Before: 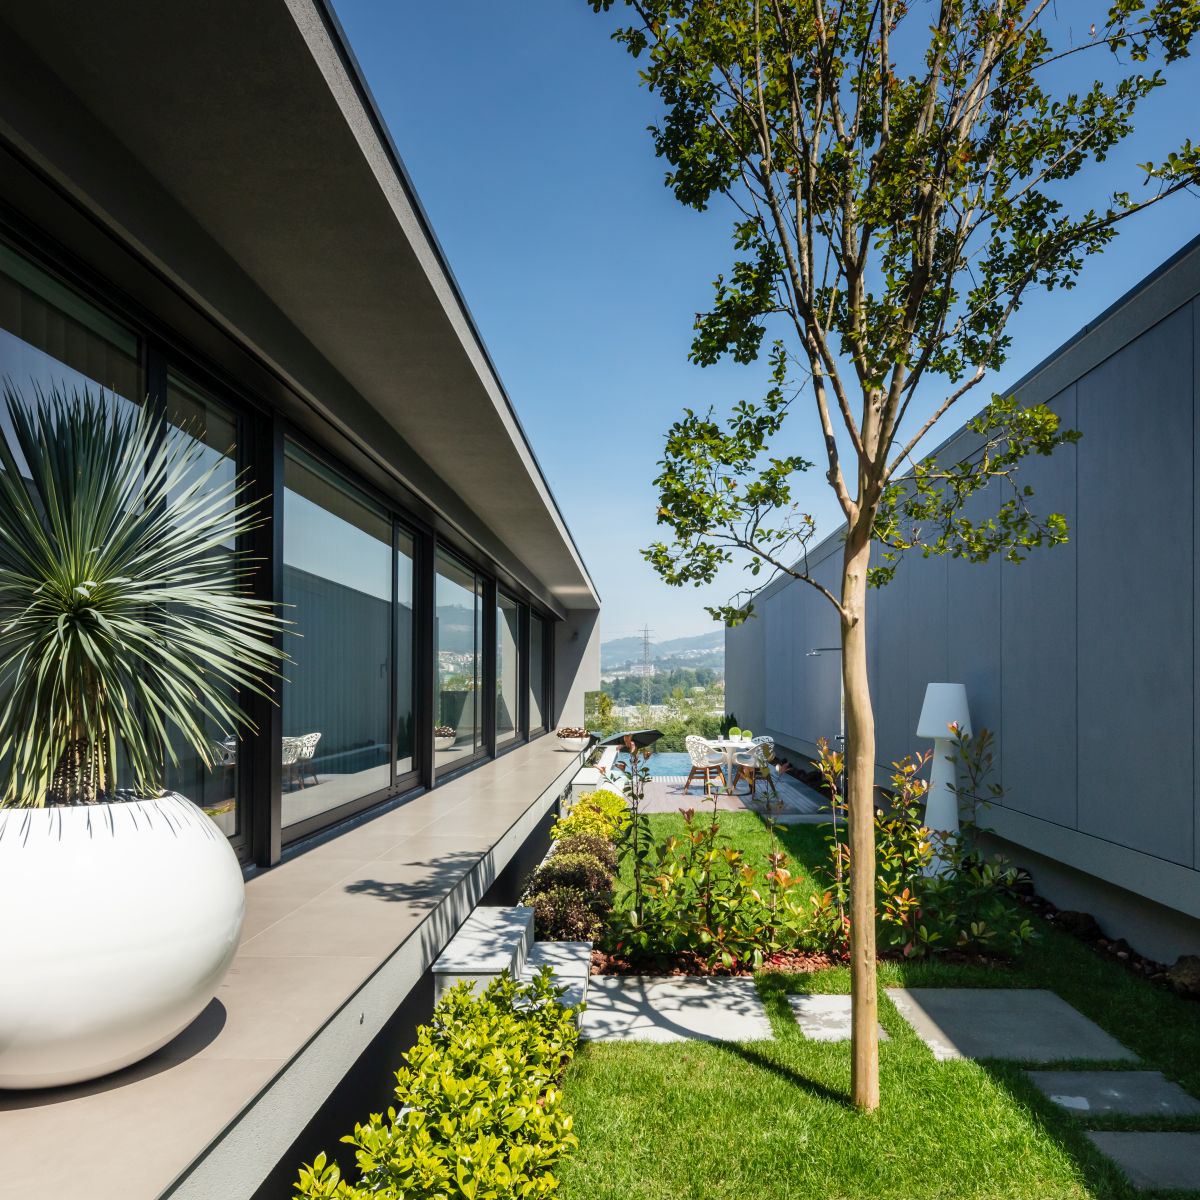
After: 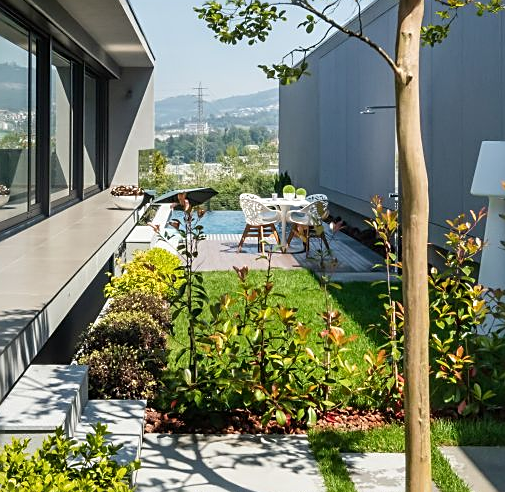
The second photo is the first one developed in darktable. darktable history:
crop: left 37.221%, top 45.169%, right 20.63%, bottom 13.777%
tone equalizer: on, module defaults
sharpen: on, module defaults
